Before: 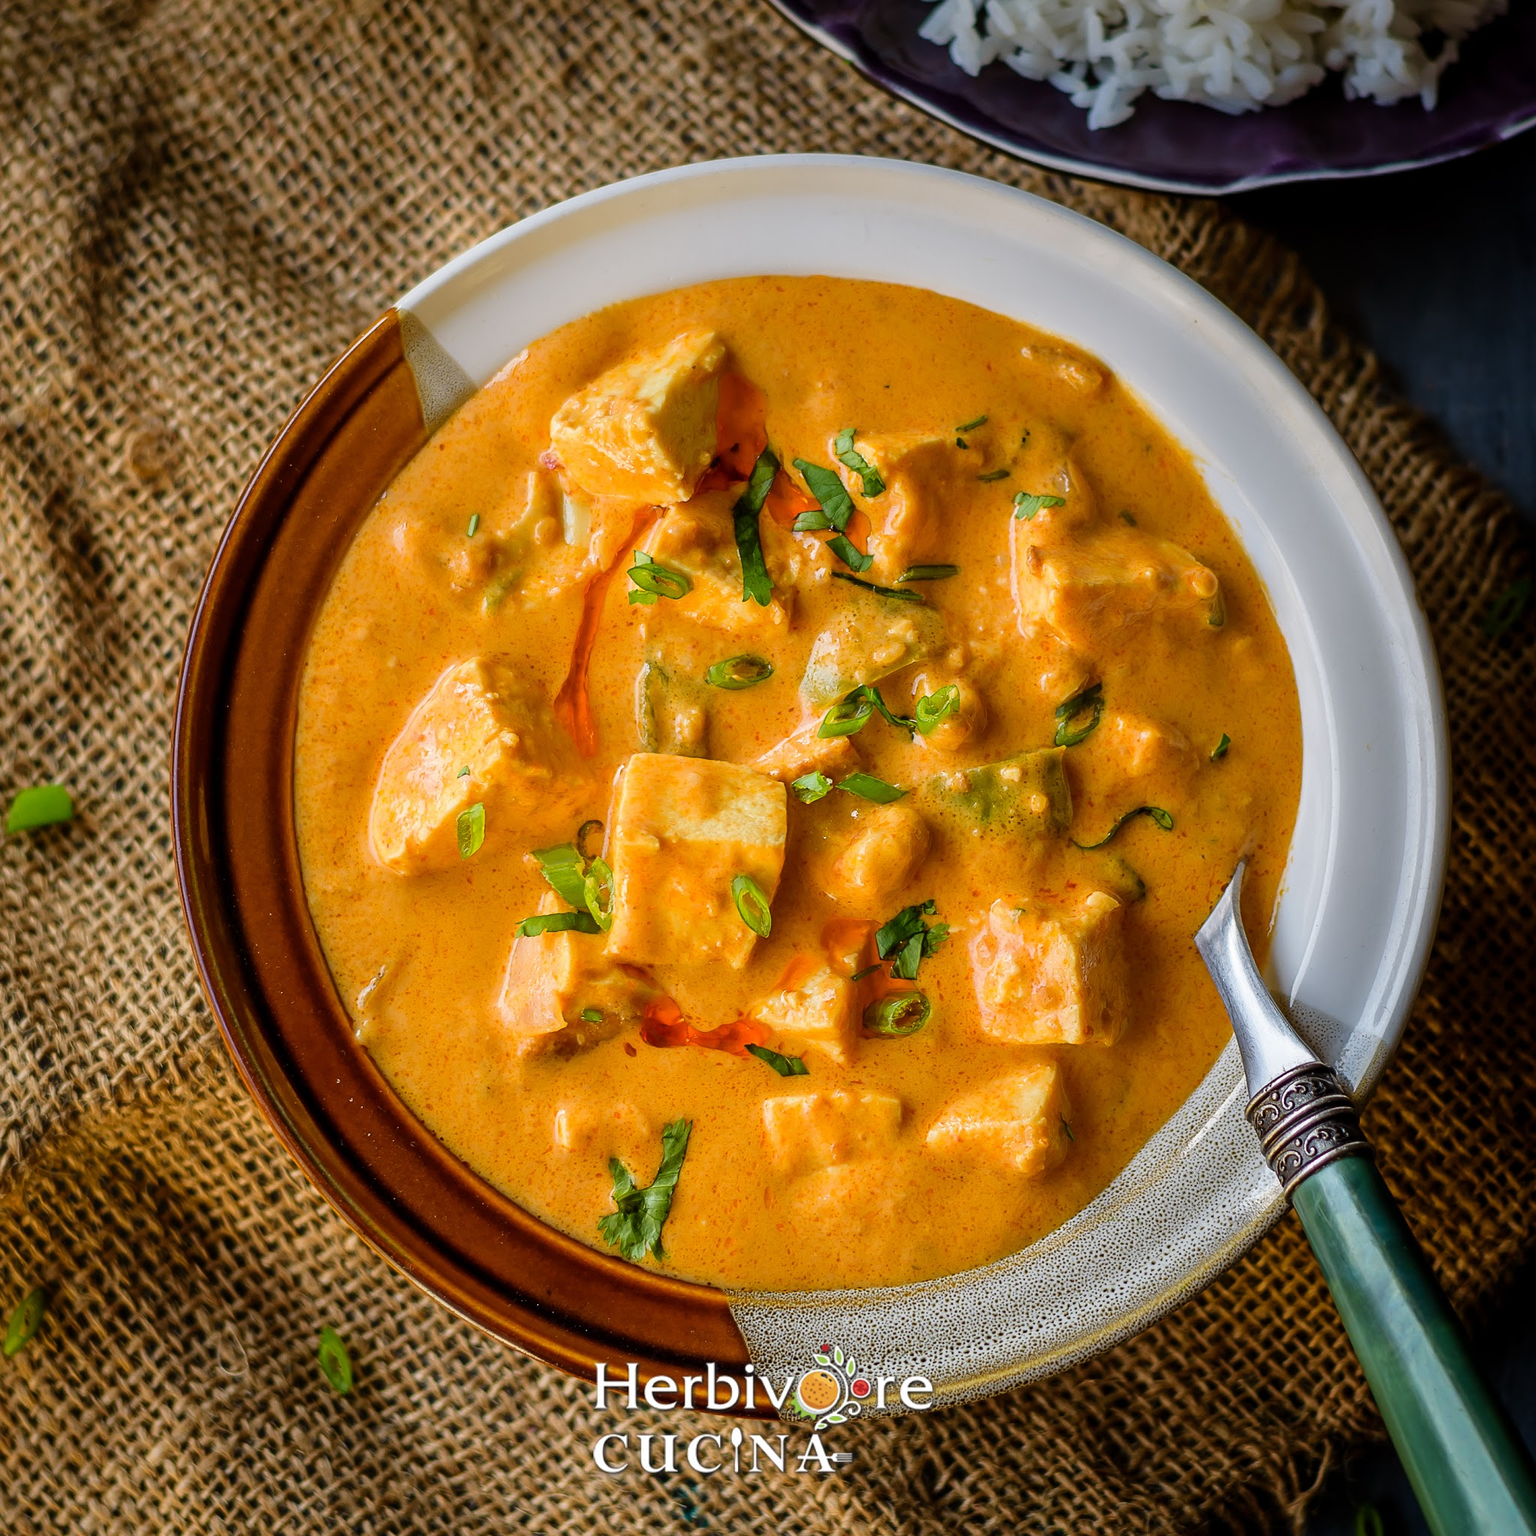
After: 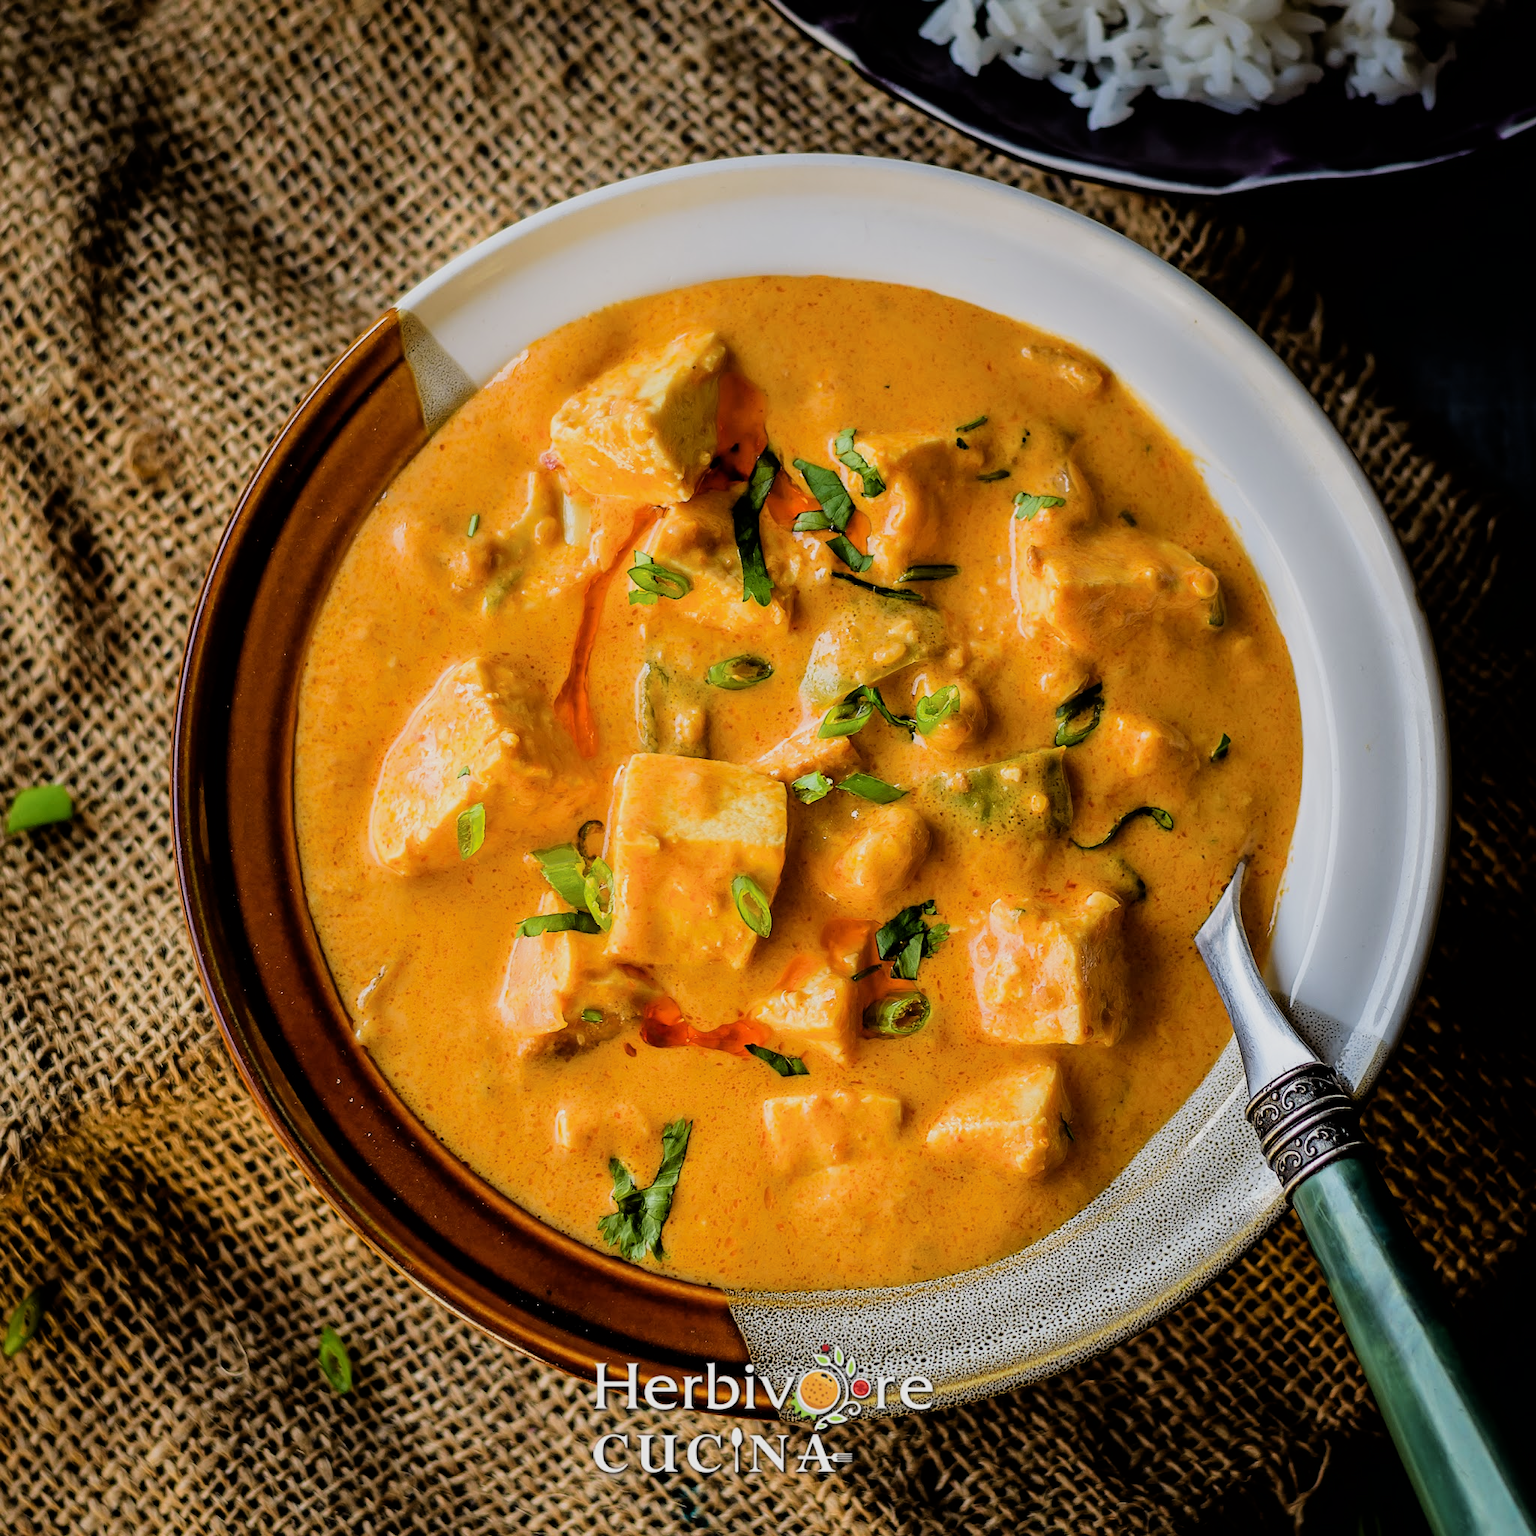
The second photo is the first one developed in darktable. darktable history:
filmic rgb: black relative exposure -5.14 EV, white relative exposure 3.95 EV, hardness 2.87, contrast 1.298, highlights saturation mix -10.8%
